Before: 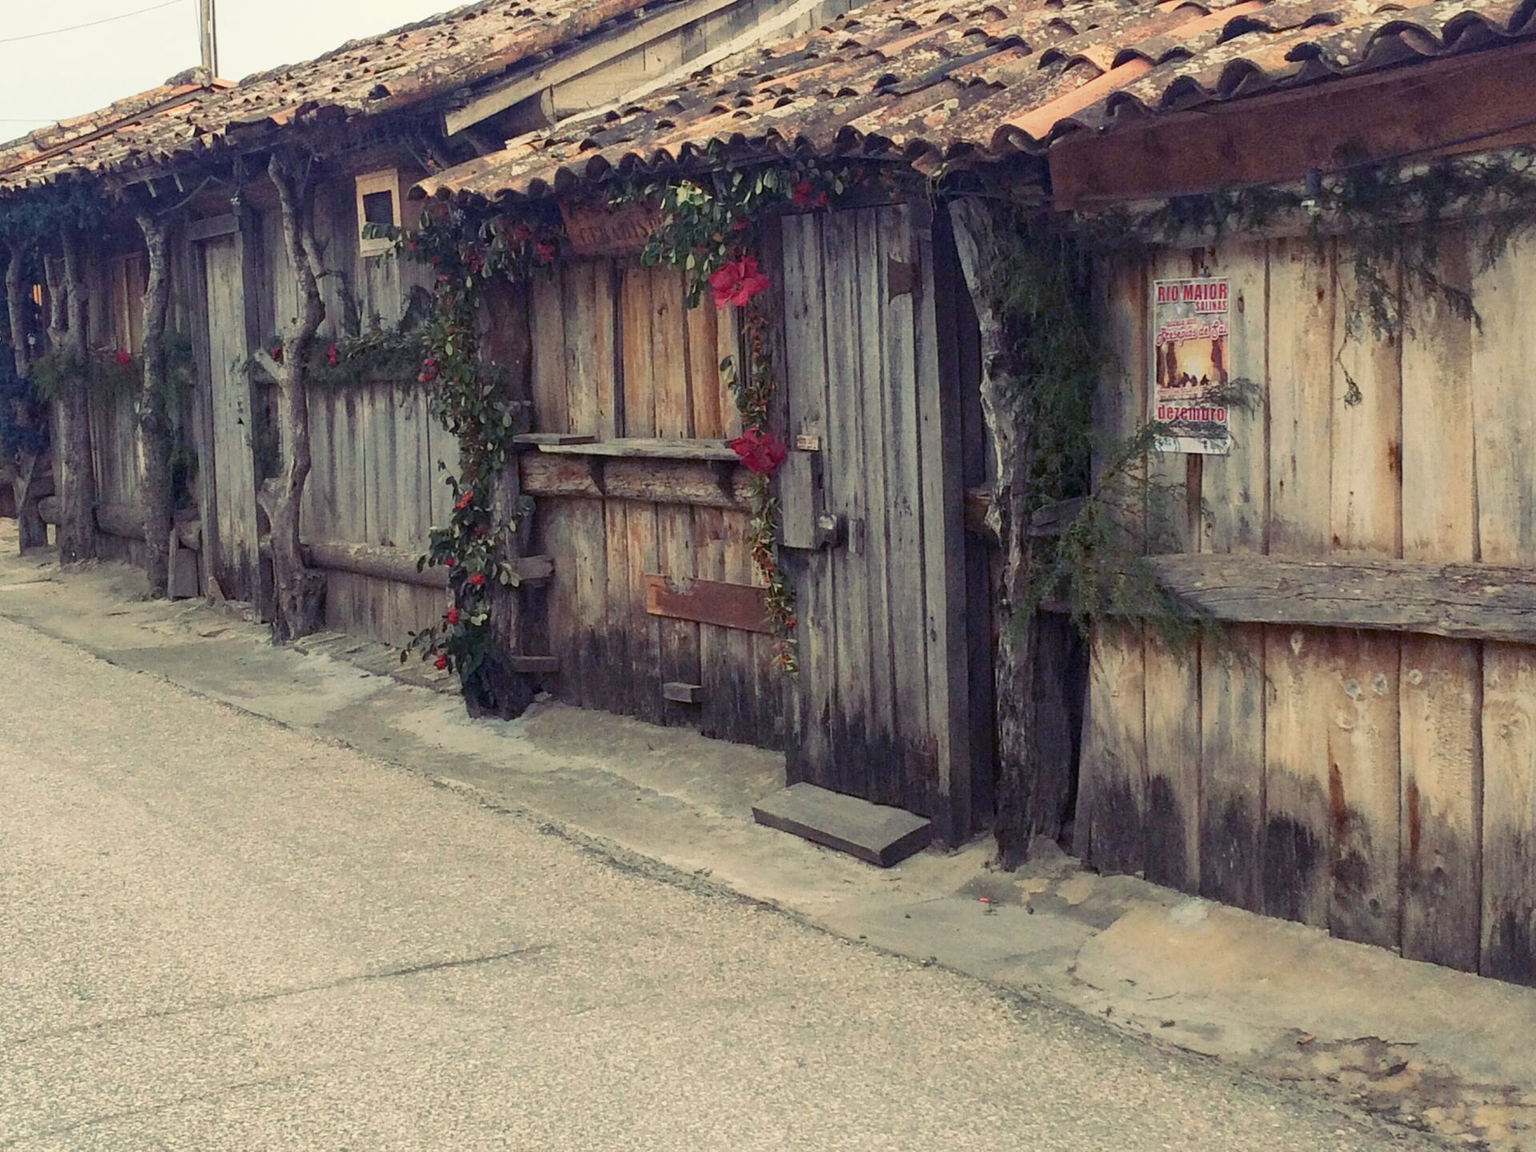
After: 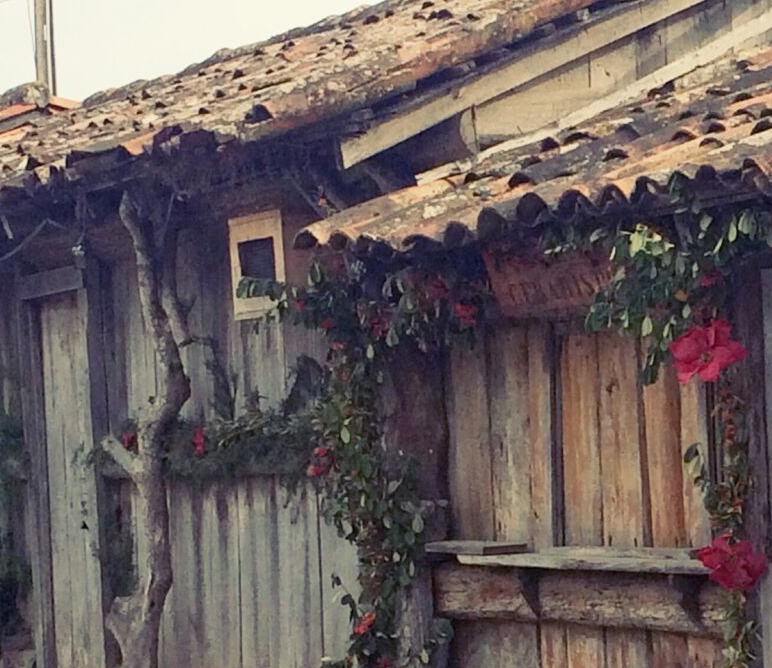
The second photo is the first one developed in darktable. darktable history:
crop and rotate: left 11.292%, top 0.096%, right 48.484%, bottom 53.47%
